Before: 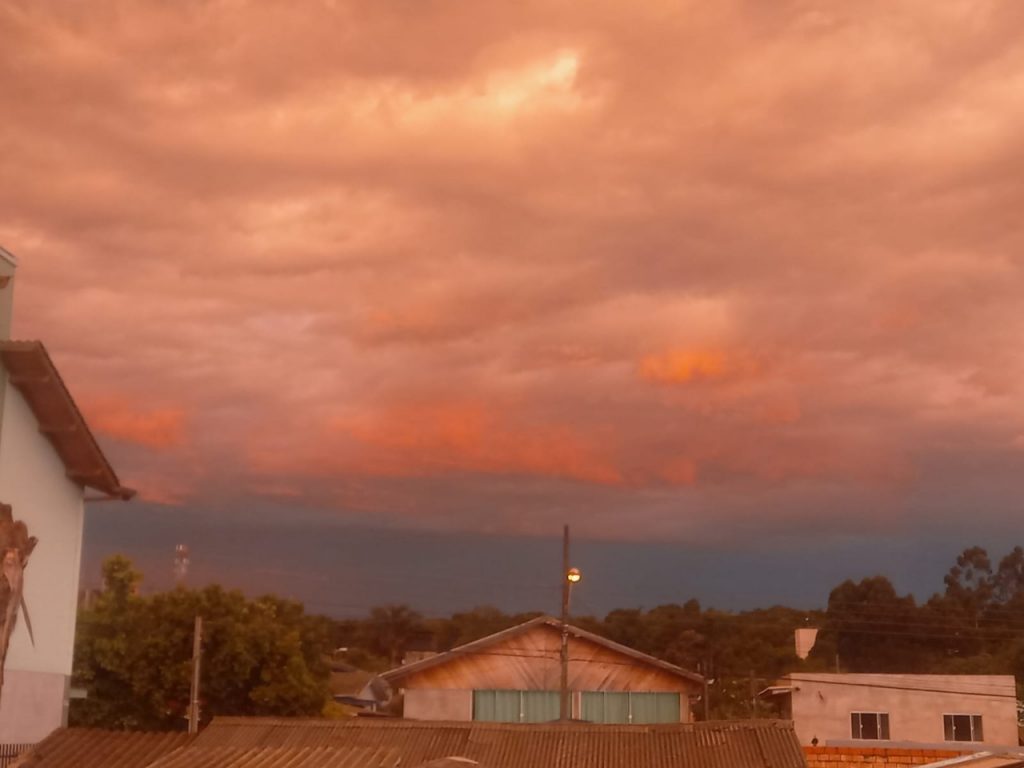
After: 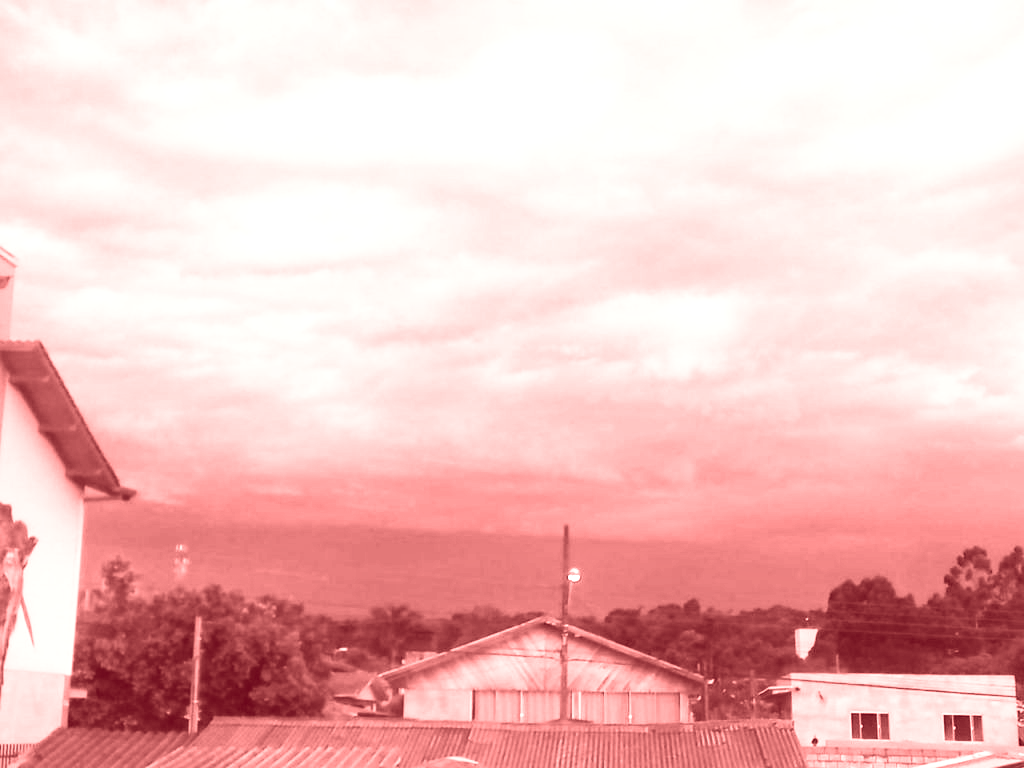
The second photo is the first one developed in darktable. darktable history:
haze removal: compatibility mode true, adaptive false
exposure: black level correction 0, exposure 1.2 EV, compensate exposure bias true, compensate highlight preservation false
colorize: saturation 60%, source mix 100%
tone curve: curves: ch0 [(0, 0) (0.187, 0.12) (0.384, 0.363) (0.618, 0.698) (0.754, 0.857) (0.875, 0.956) (1, 0.987)]; ch1 [(0, 0) (0.402, 0.36) (0.476, 0.466) (0.501, 0.501) (0.518, 0.514) (0.564, 0.608) (0.614, 0.664) (0.692, 0.744) (1, 1)]; ch2 [(0, 0) (0.435, 0.412) (0.483, 0.481) (0.503, 0.503) (0.522, 0.535) (0.563, 0.601) (0.627, 0.699) (0.699, 0.753) (0.997, 0.858)], color space Lab, independent channels
